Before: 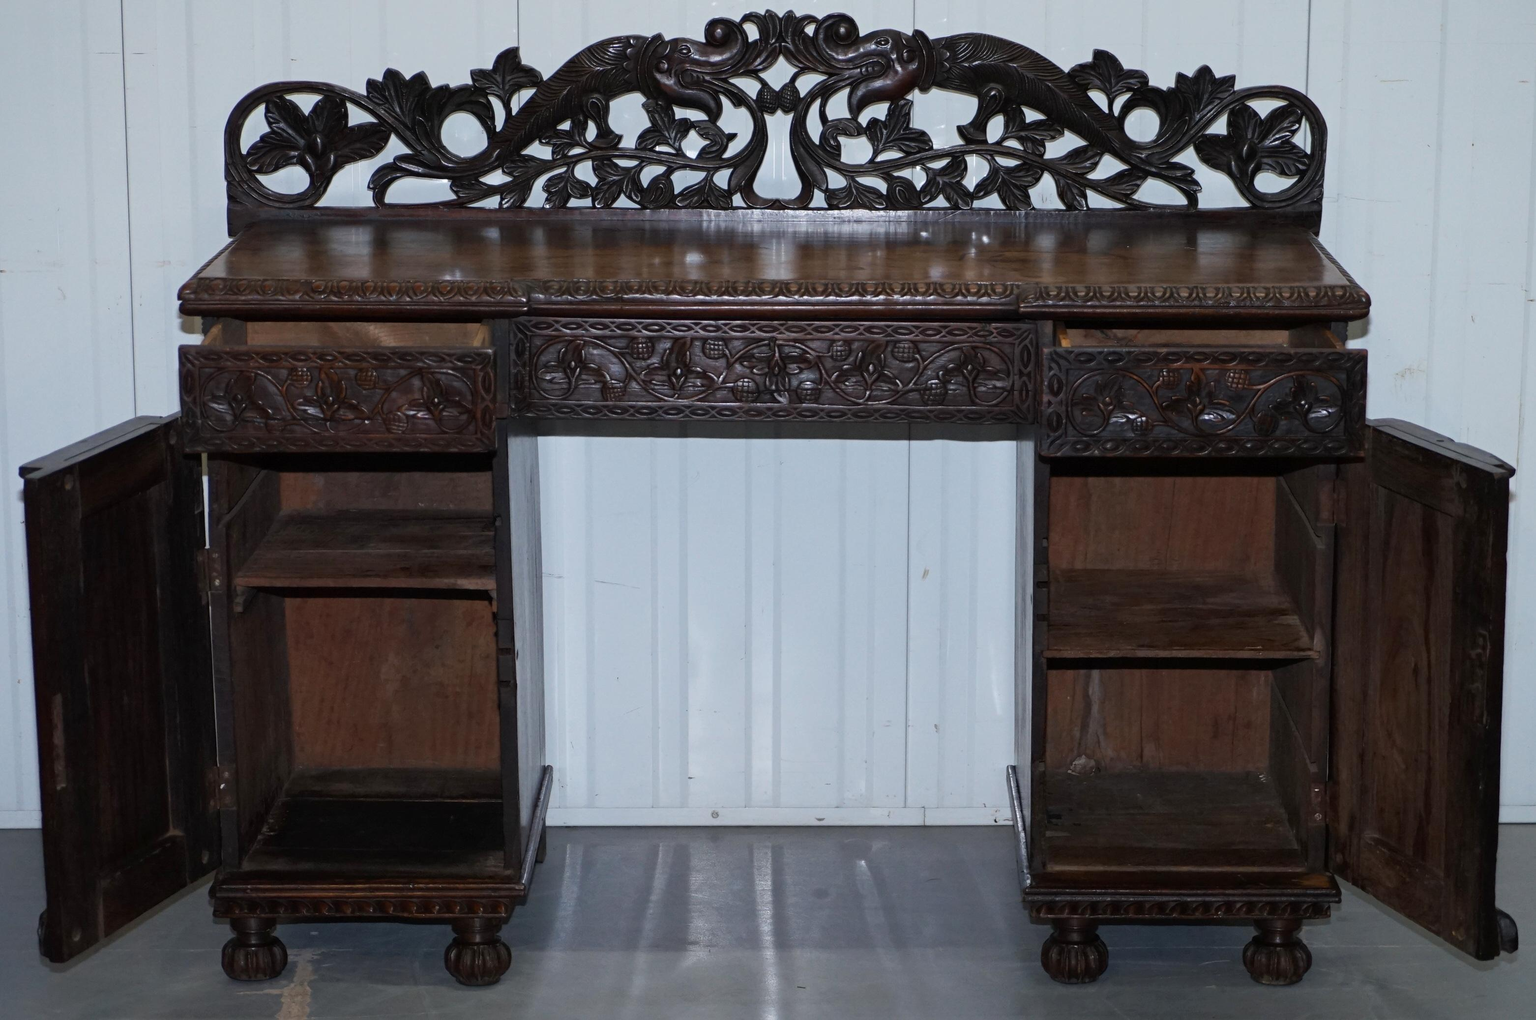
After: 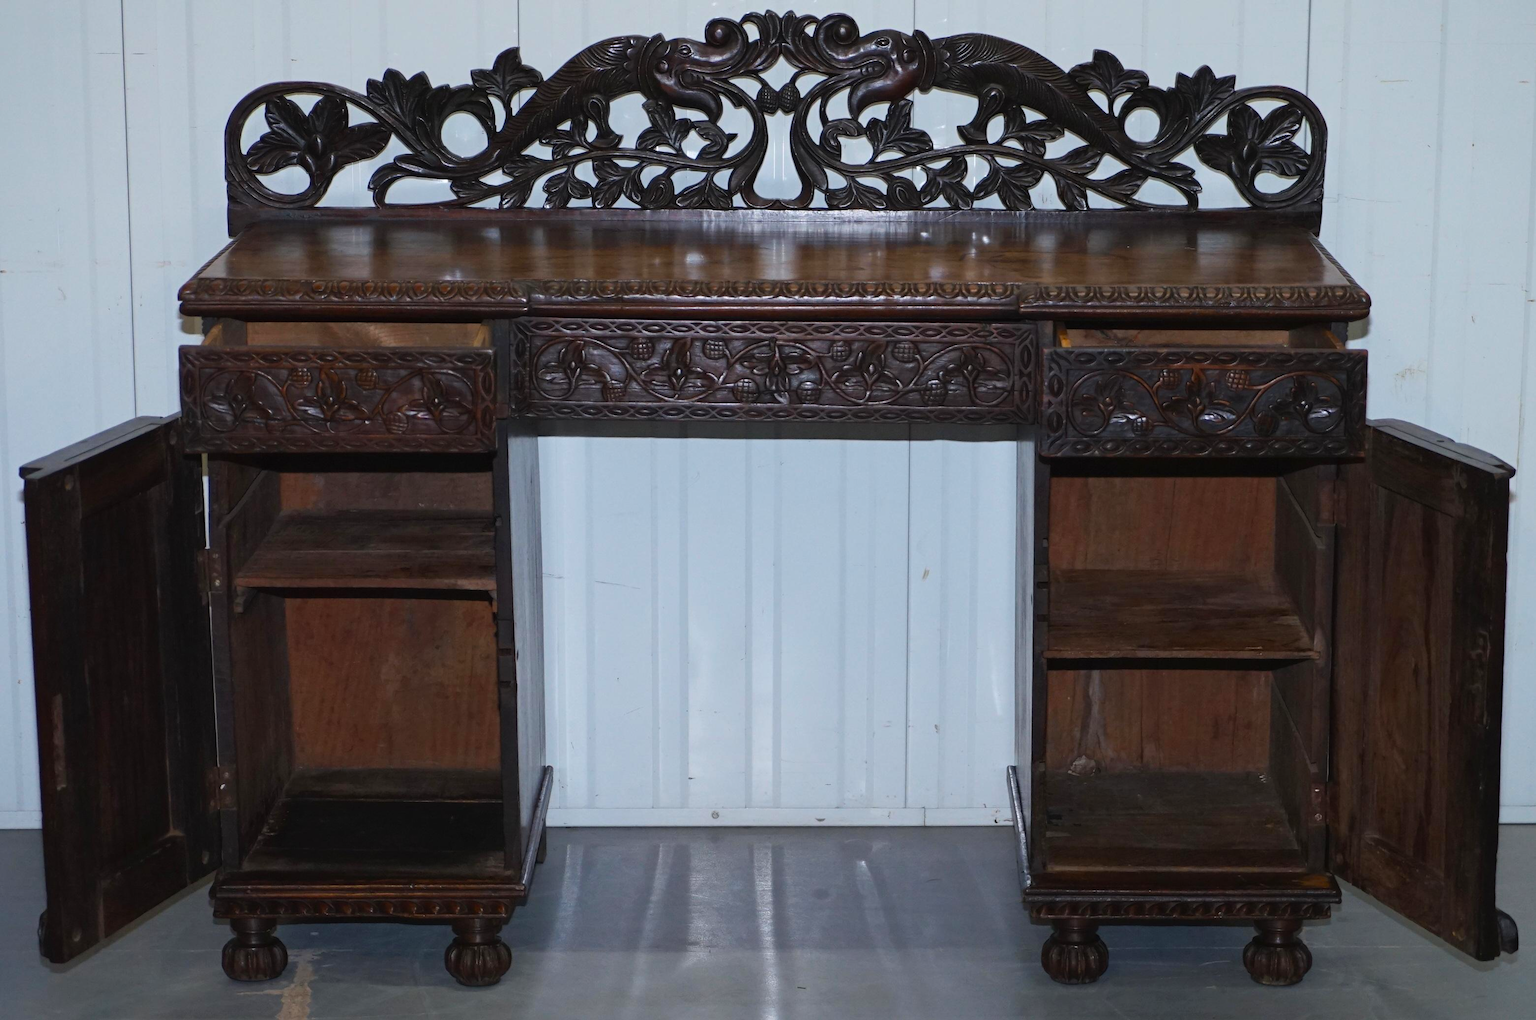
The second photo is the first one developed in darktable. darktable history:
color balance rgb: shadows lift › hue 85.82°, global offset › luminance 0.219%, perceptual saturation grading › global saturation 31.174%
